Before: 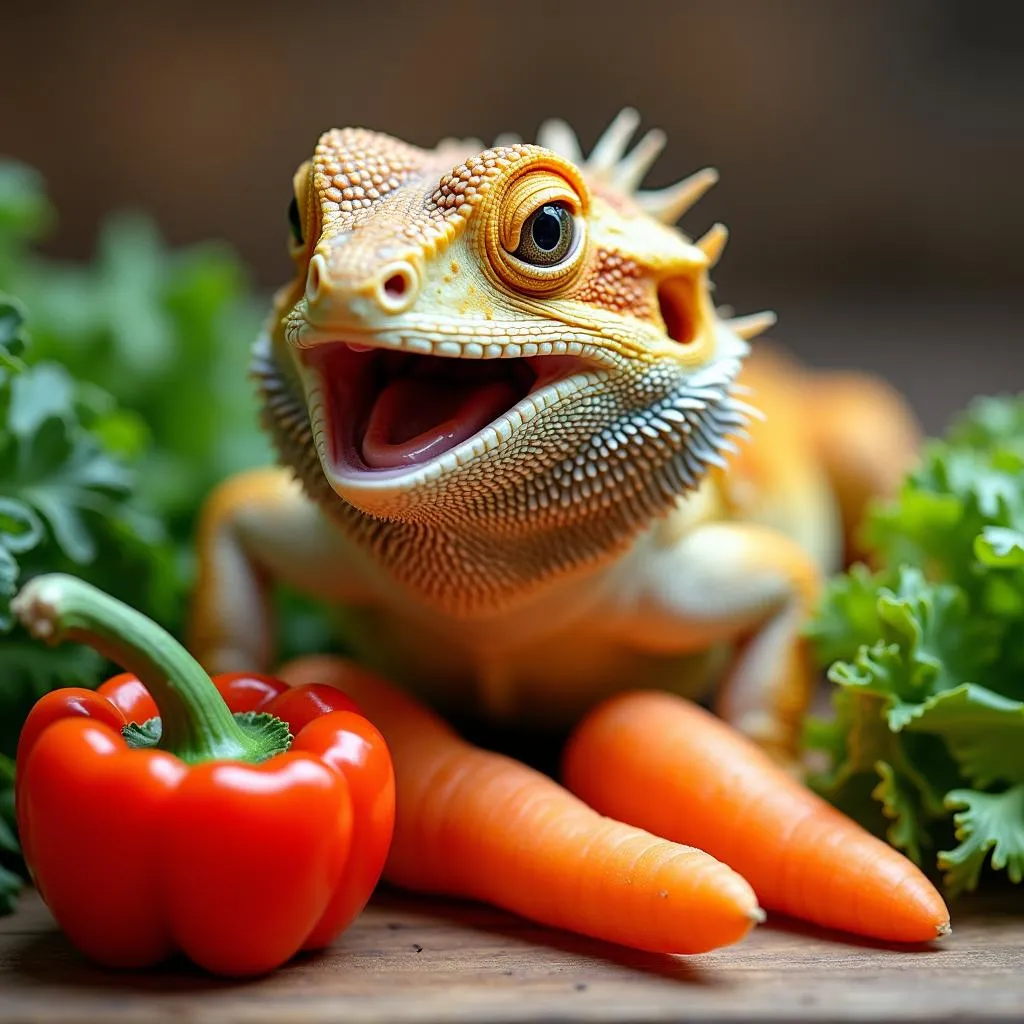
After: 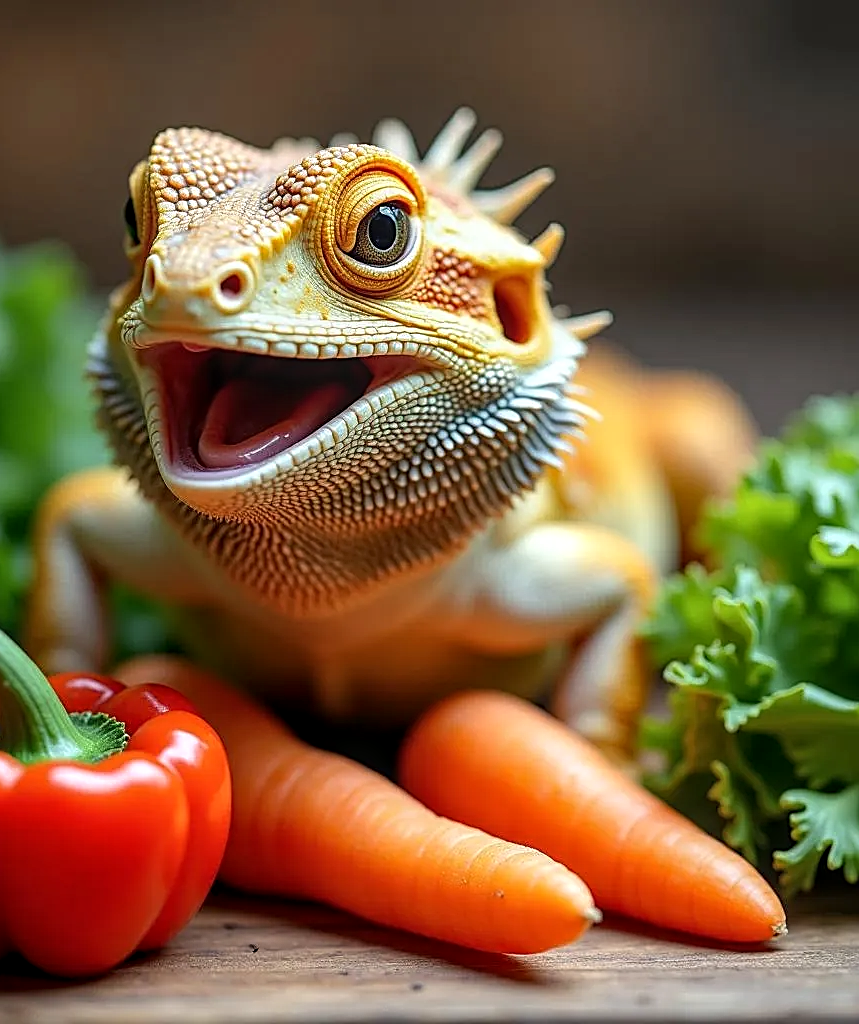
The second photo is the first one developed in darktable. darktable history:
crop: left 16.063%
local contrast: on, module defaults
sharpen: amount 0.585
